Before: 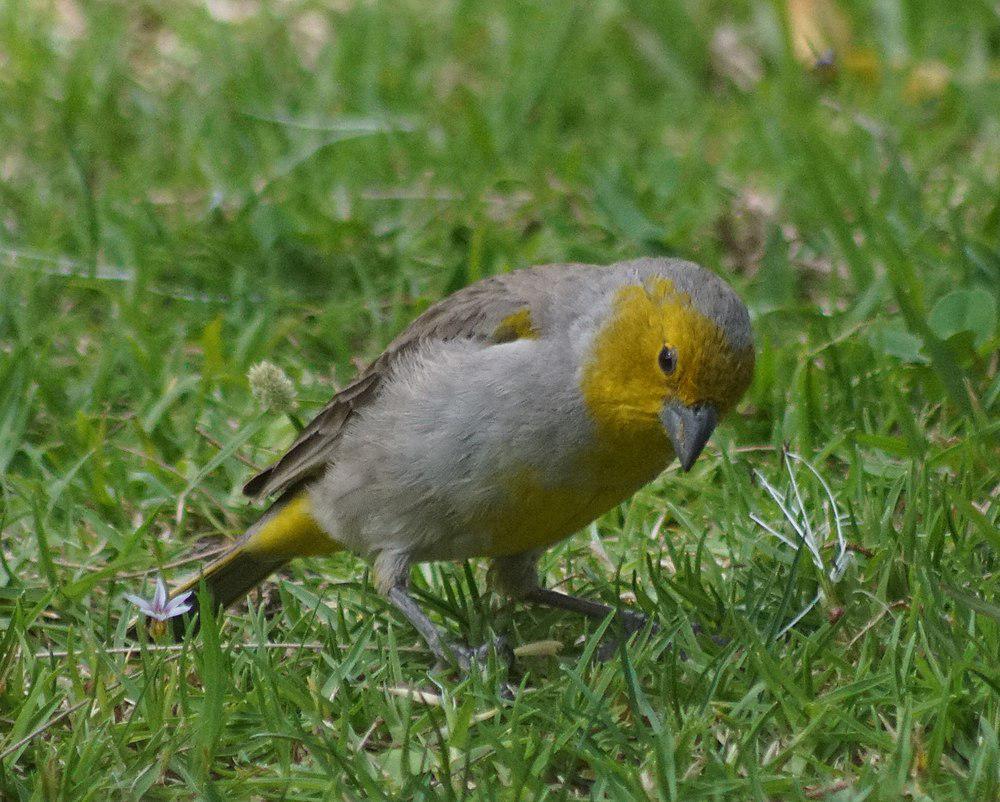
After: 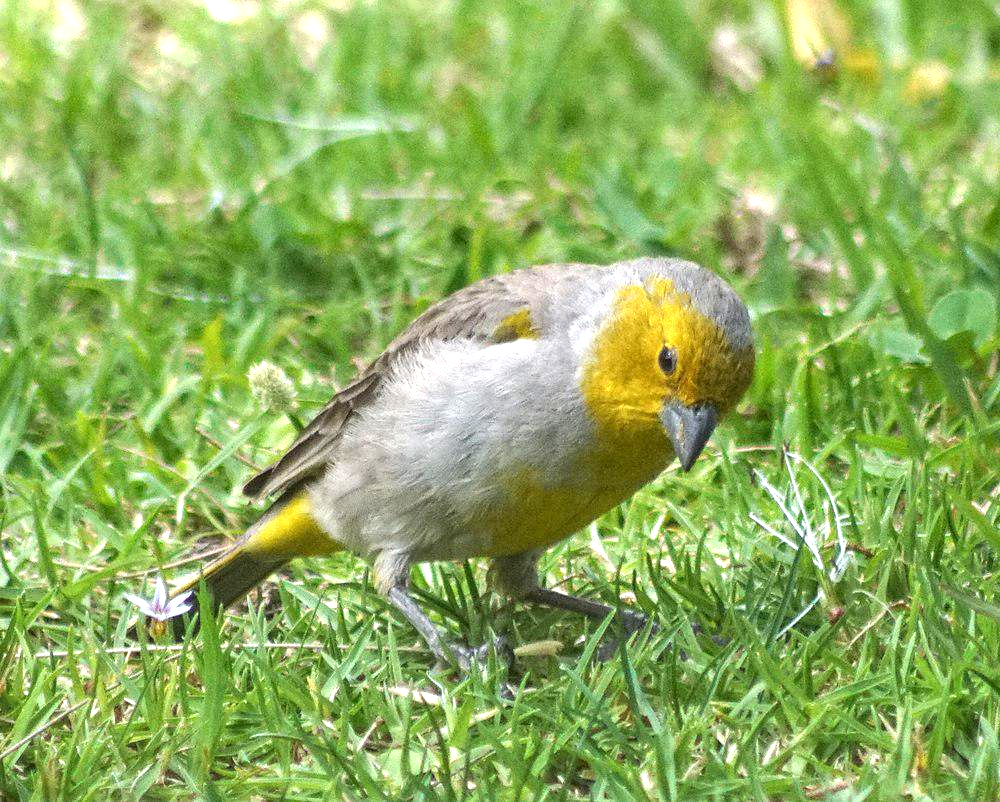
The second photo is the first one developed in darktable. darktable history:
local contrast: on, module defaults
exposure: black level correction 0, exposure 1.35 EV, compensate exposure bias true, compensate highlight preservation false
